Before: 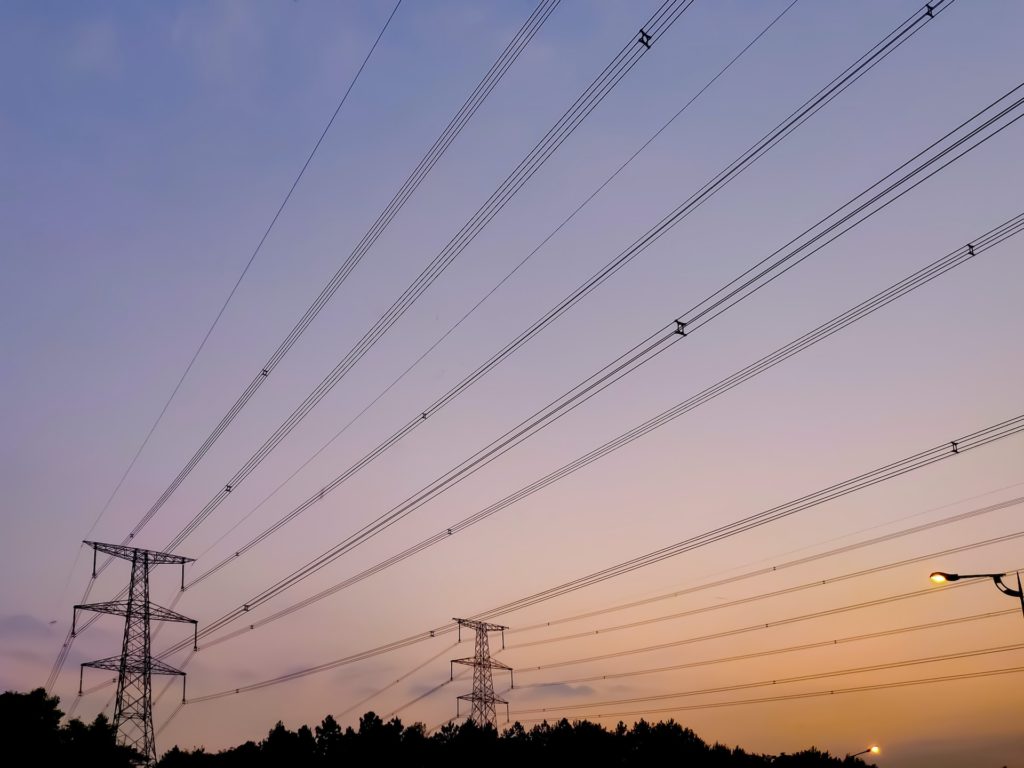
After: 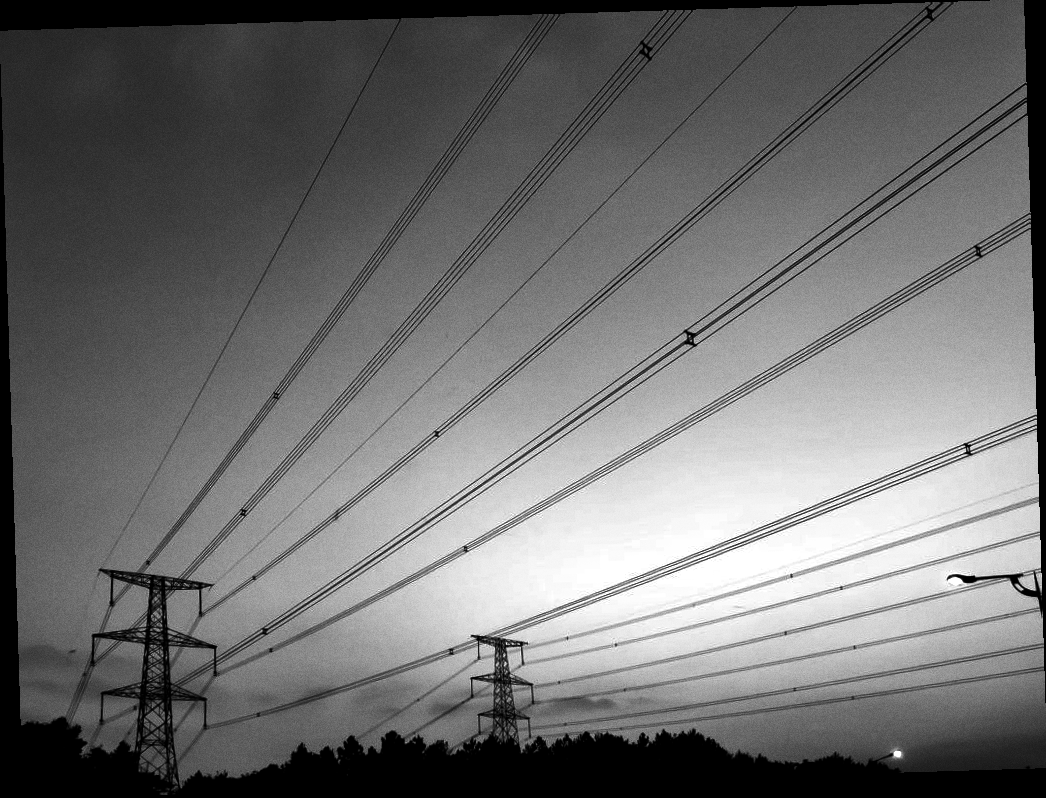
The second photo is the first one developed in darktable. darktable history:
rotate and perspective: rotation -1.75°, automatic cropping off
exposure: black level correction 0, exposure 1 EV, compensate exposure bias true, compensate highlight preservation false
contrast brightness saturation: brightness -1, saturation 1
grain: coarseness 0.09 ISO
monochrome: a 26.22, b 42.67, size 0.8
